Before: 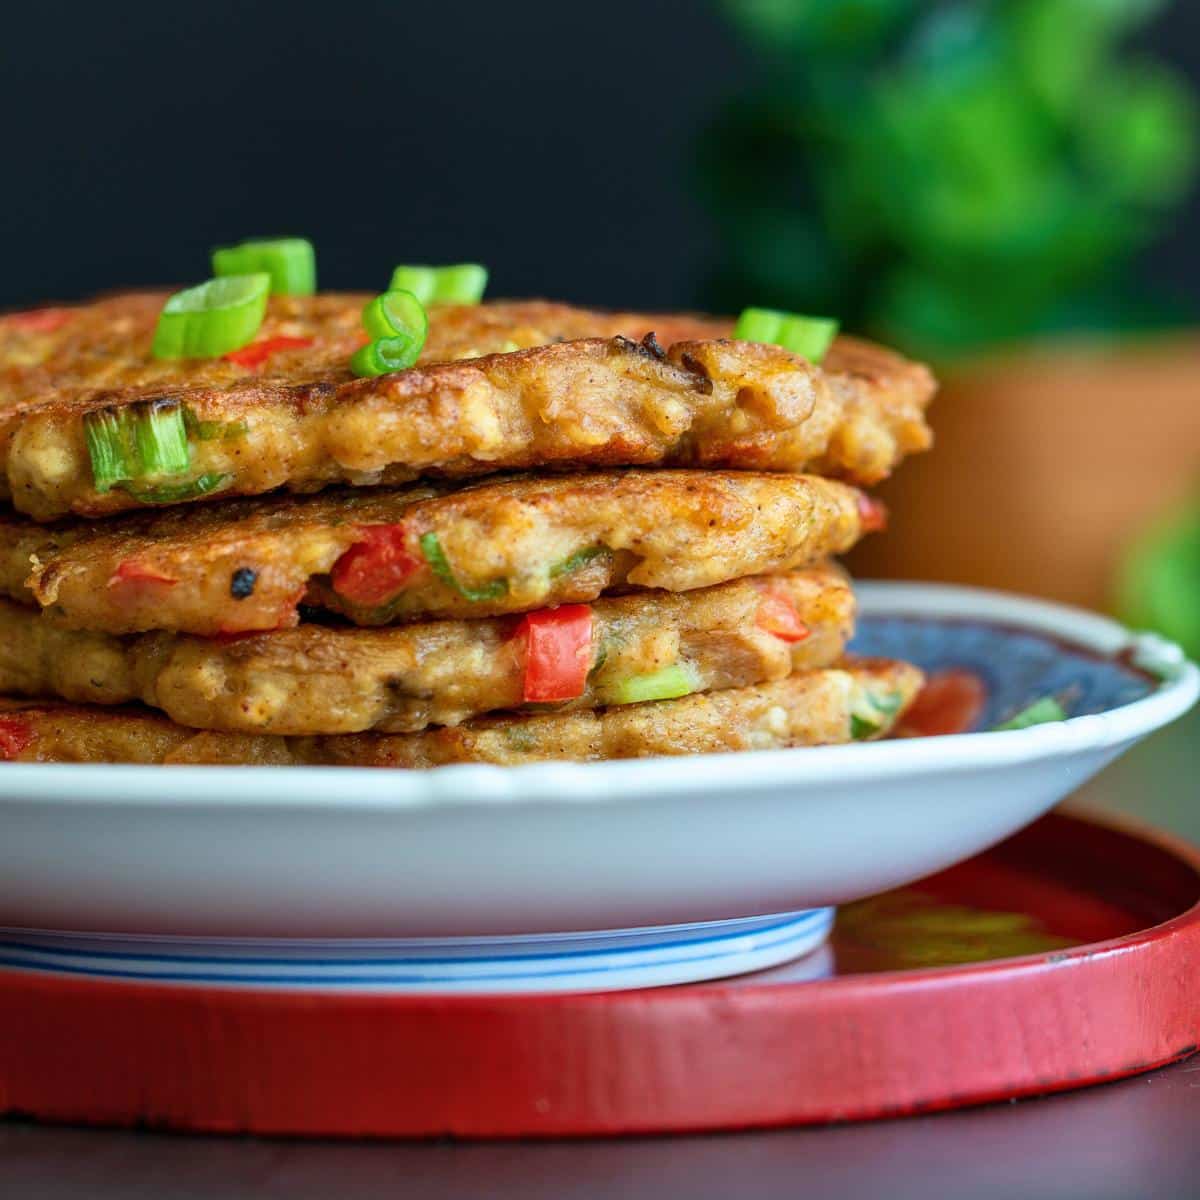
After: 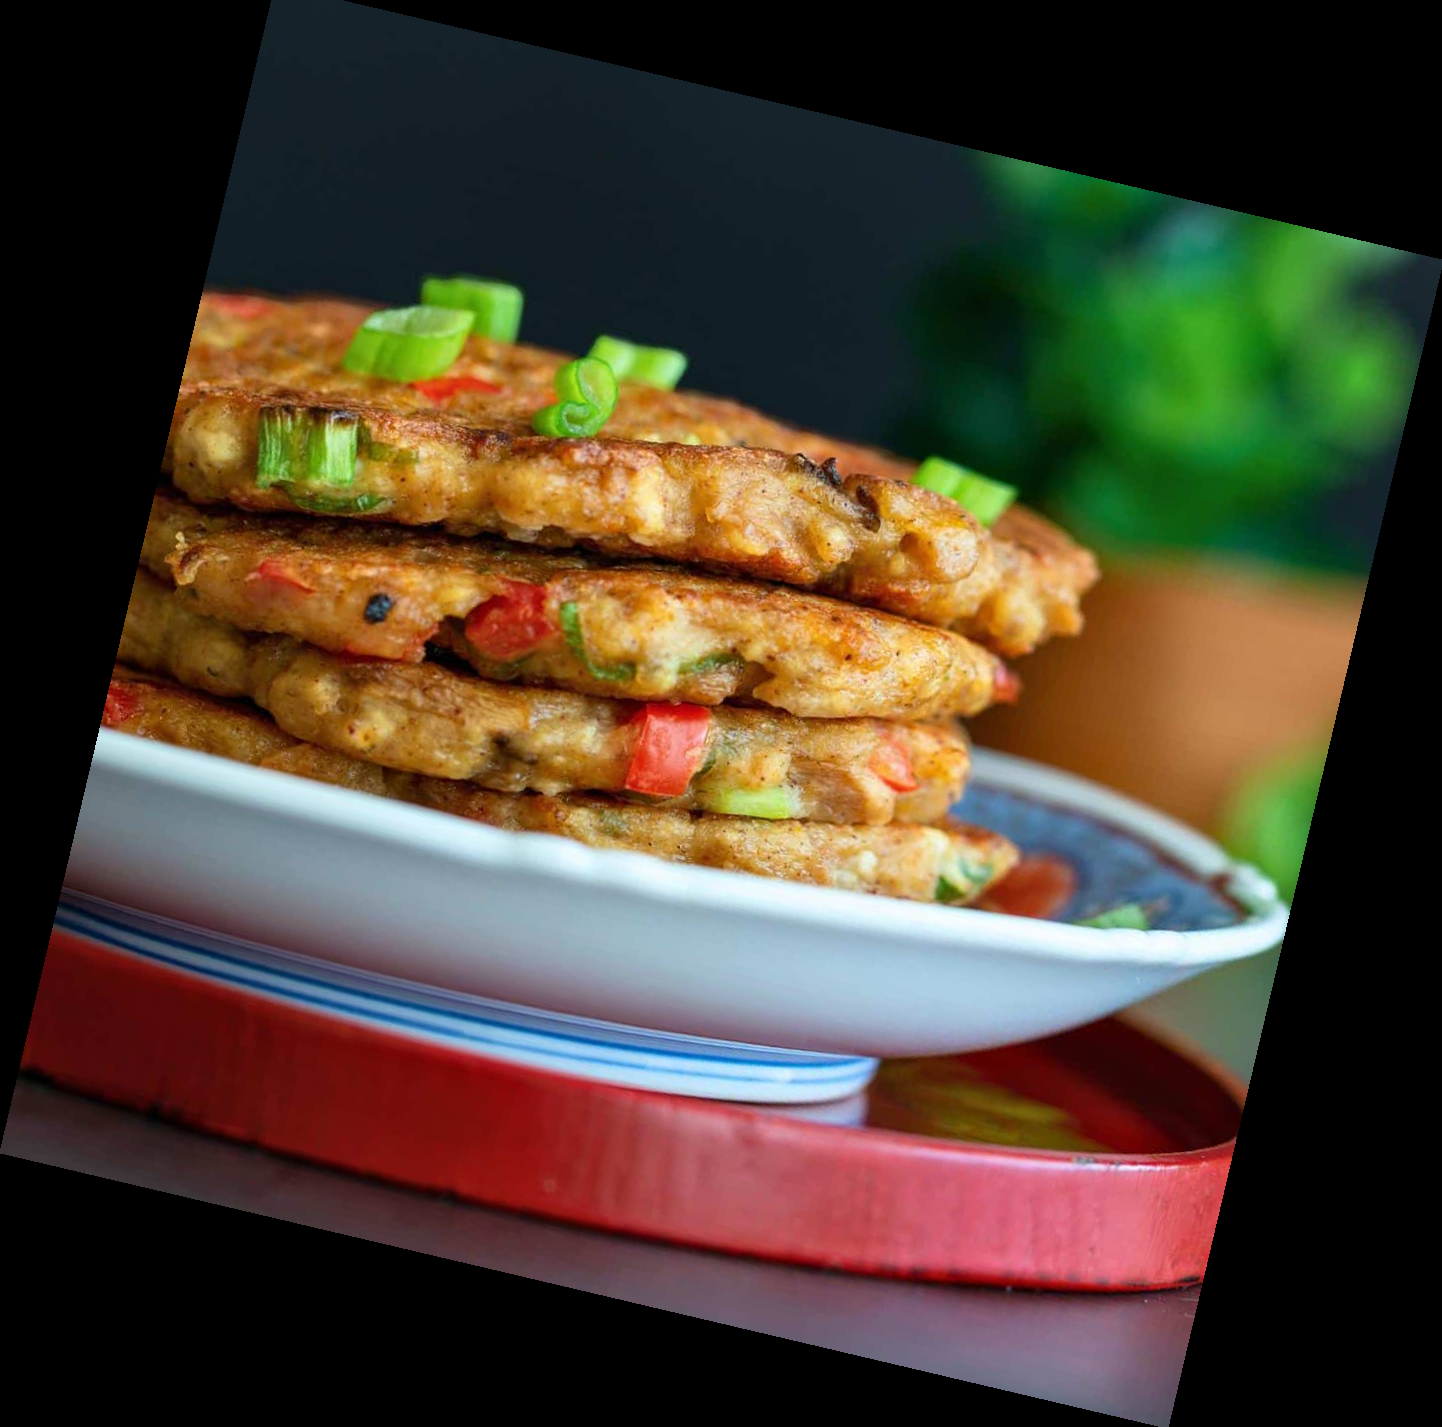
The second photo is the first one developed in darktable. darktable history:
crop: top 1.049%, right 0.001%
rotate and perspective: rotation 13.27°, automatic cropping off
